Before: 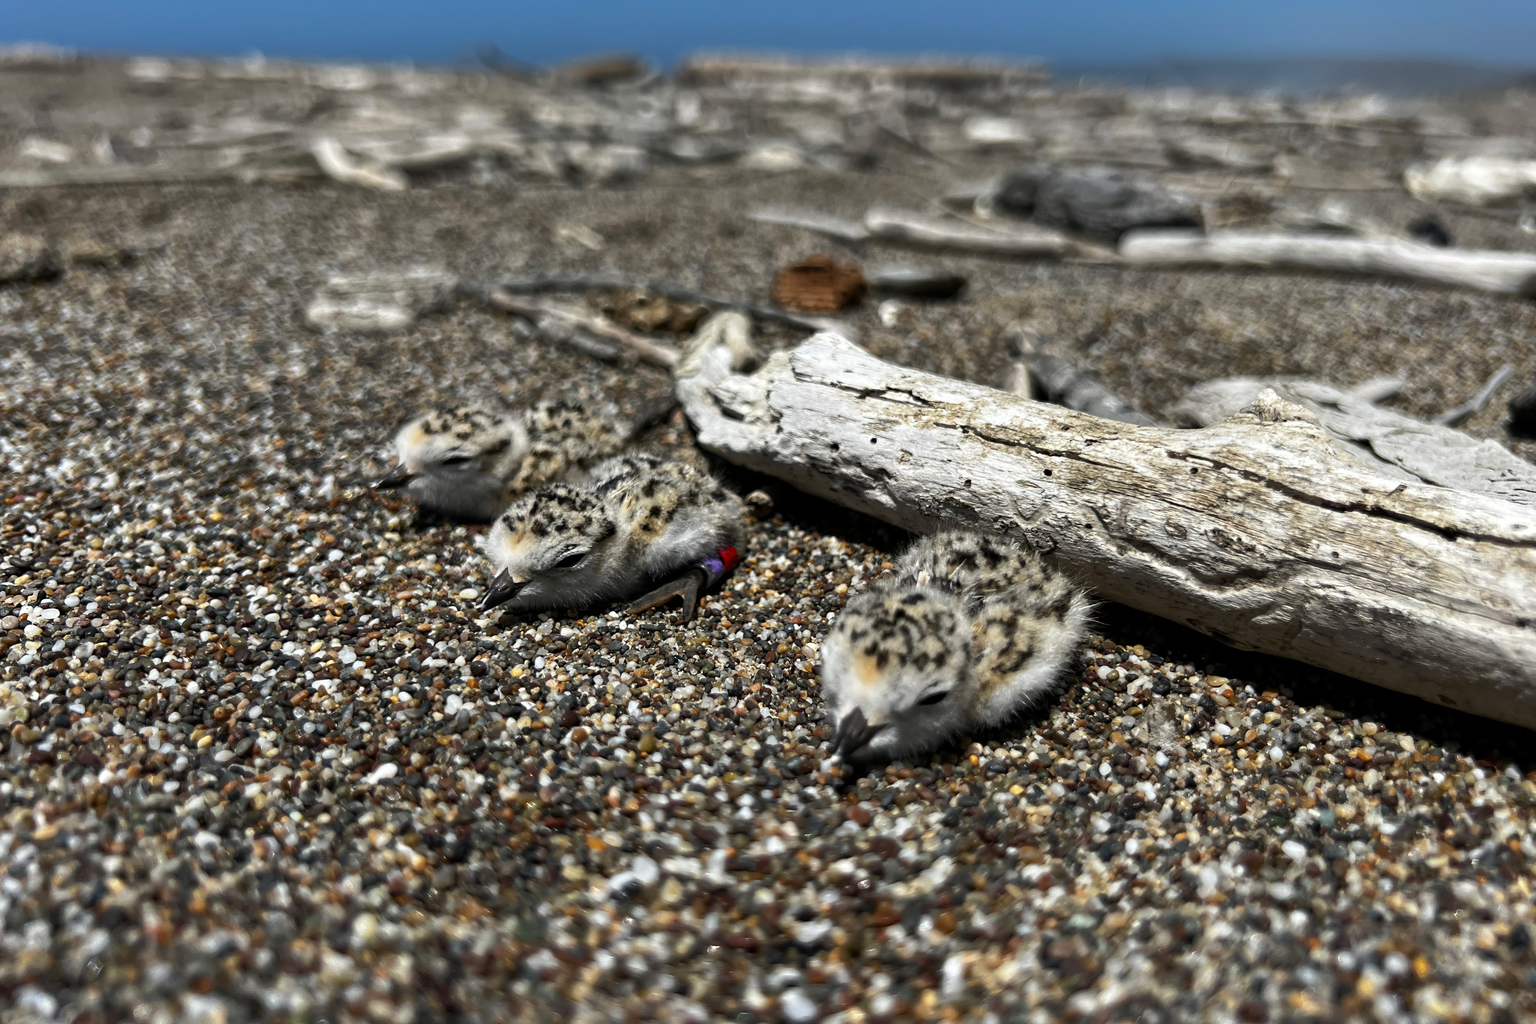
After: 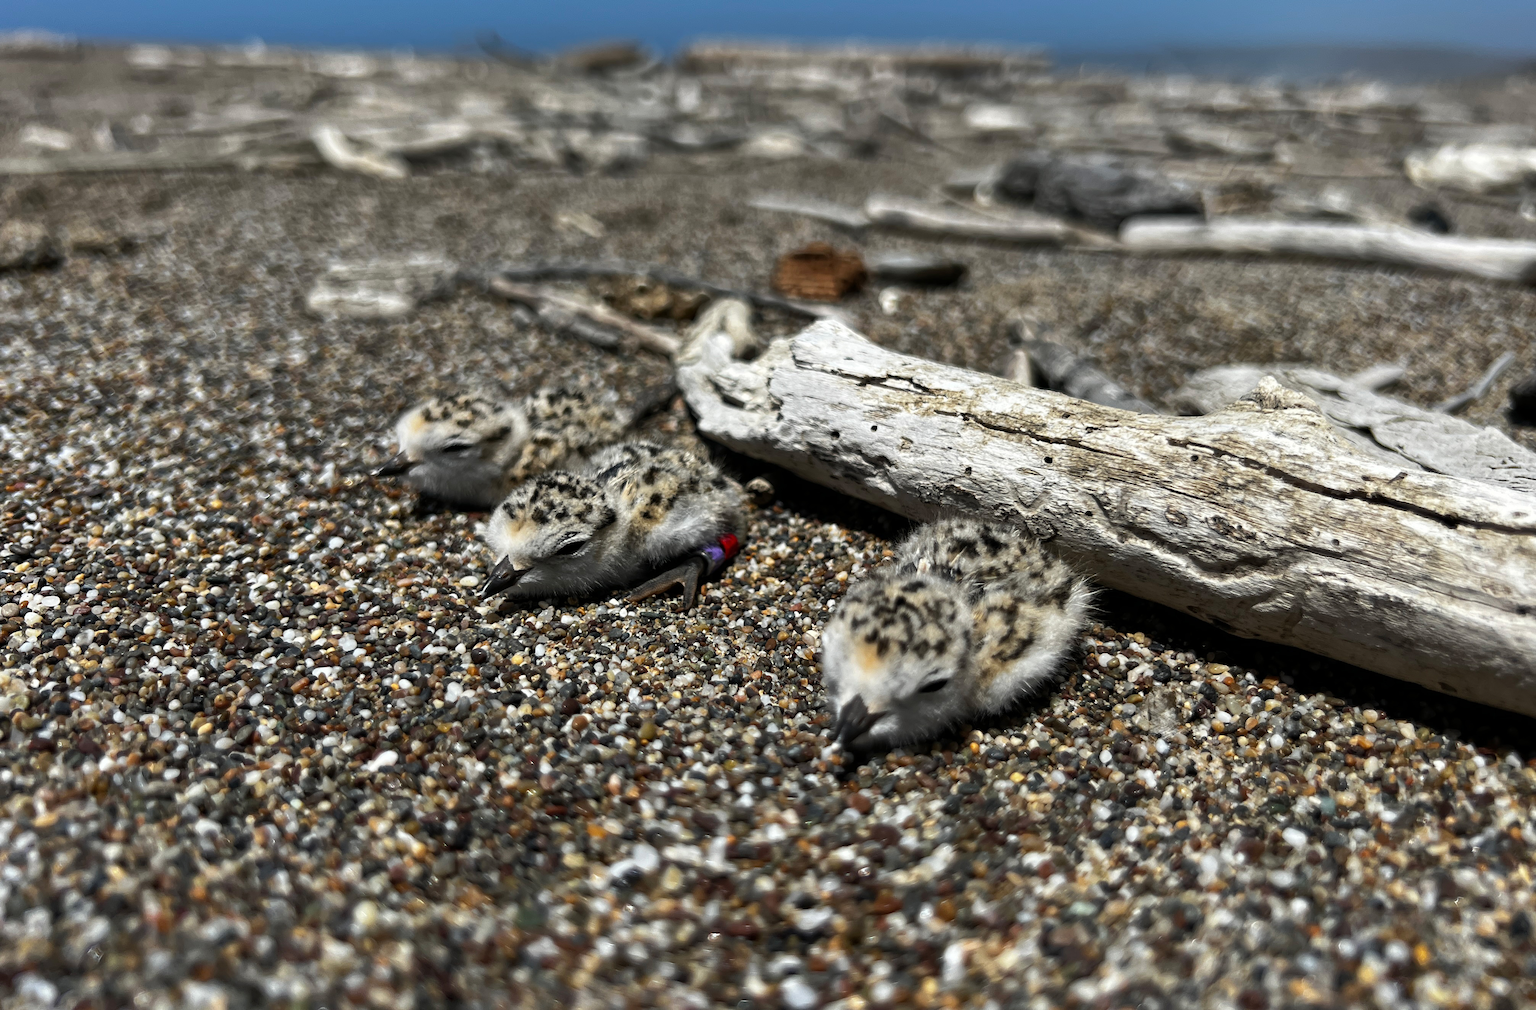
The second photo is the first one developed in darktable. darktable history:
shadows and highlights: shadows 20.81, highlights -35.26, soften with gaussian
crop: top 1.302%, right 0.008%
